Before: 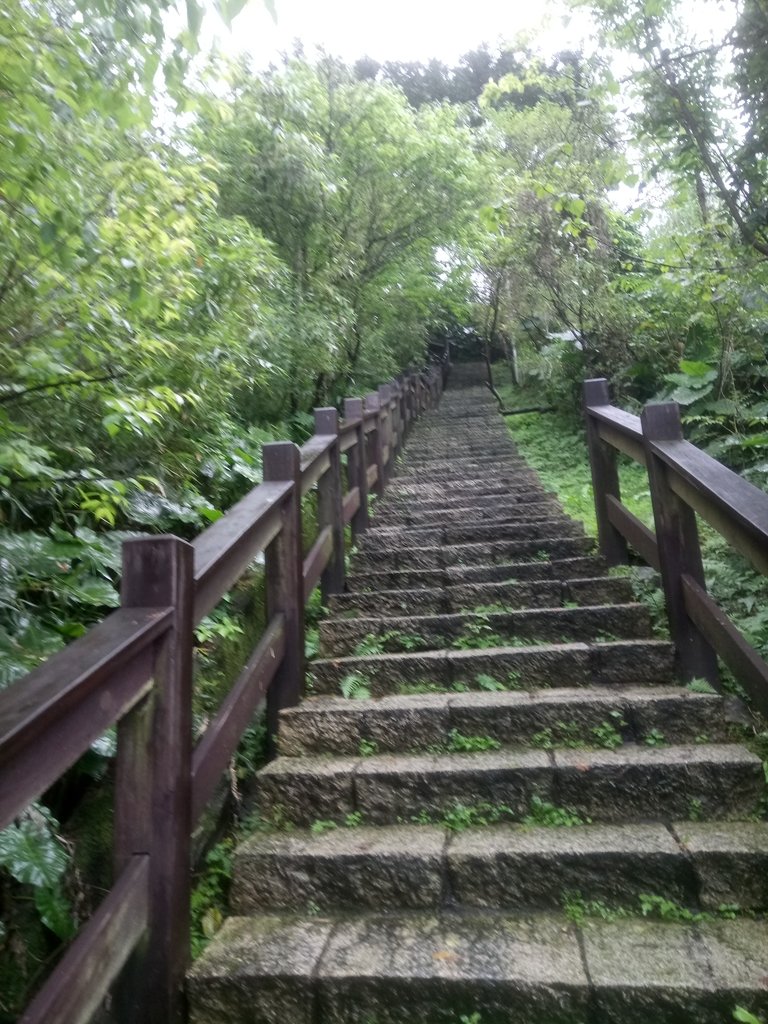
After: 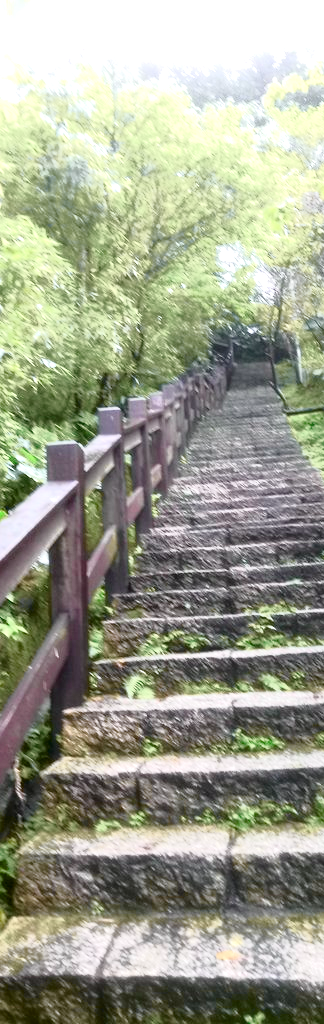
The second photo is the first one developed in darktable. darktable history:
crop: left 28.184%, right 29.534%
exposure: exposure 0.95 EV, compensate highlight preservation false
tone curve: curves: ch0 [(0, 0) (0.105, 0.08) (0.195, 0.18) (0.283, 0.288) (0.384, 0.419) (0.485, 0.531) (0.638, 0.69) (0.795, 0.879) (1, 0.977)]; ch1 [(0, 0) (0.161, 0.092) (0.35, 0.33) (0.379, 0.401) (0.456, 0.469) (0.498, 0.503) (0.531, 0.537) (0.596, 0.621) (0.635, 0.655) (1, 1)]; ch2 [(0, 0) (0.371, 0.362) (0.437, 0.437) (0.483, 0.484) (0.53, 0.515) (0.56, 0.58) (0.622, 0.606) (1, 1)], color space Lab, independent channels
color balance rgb: perceptual saturation grading › global saturation 20%, perceptual saturation grading › highlights -25.727%, perceptual saturation grading › shadows 49.796%
